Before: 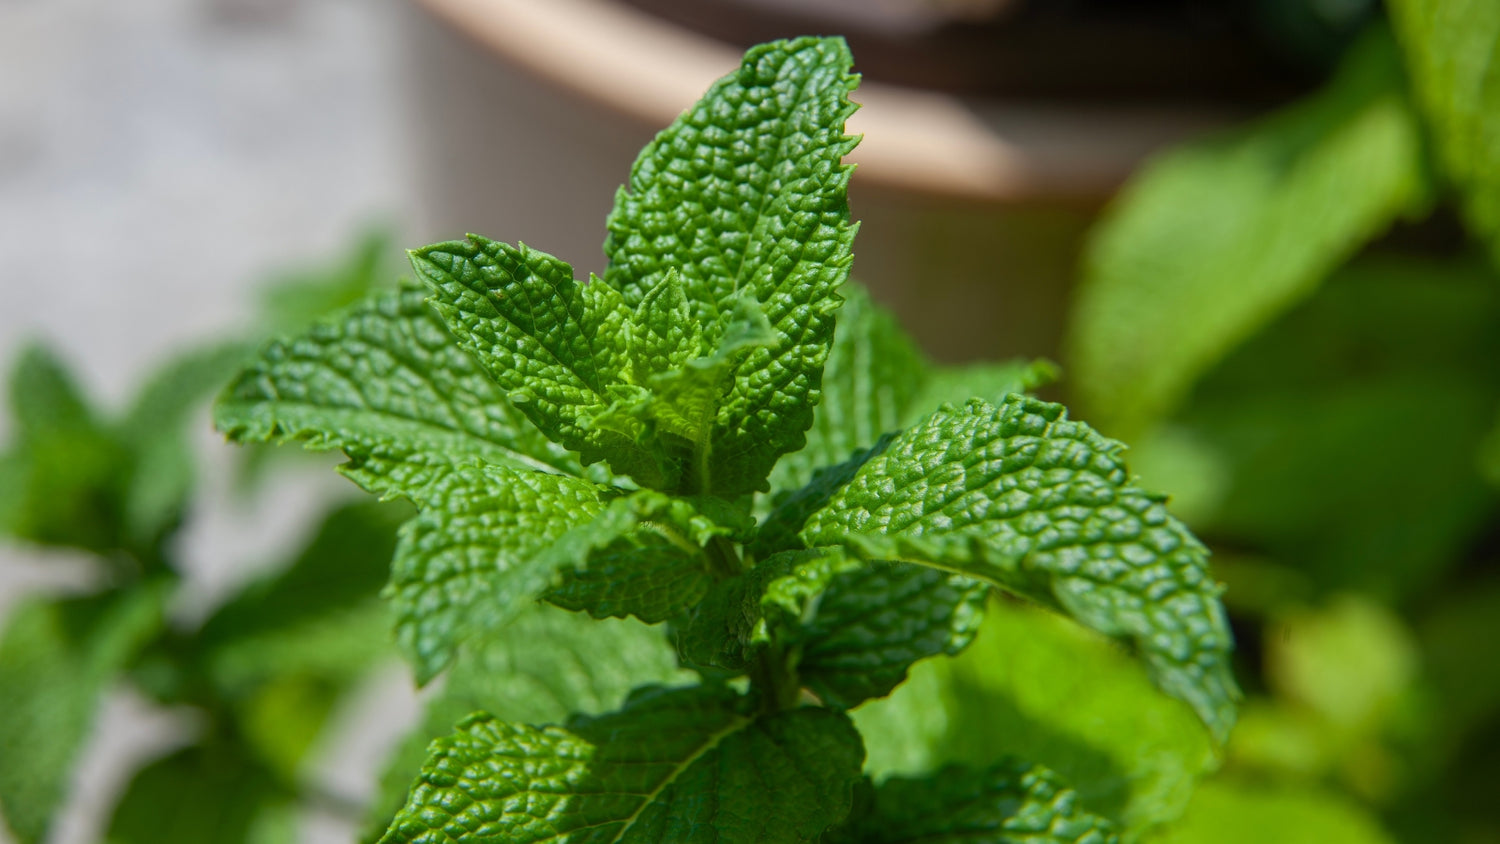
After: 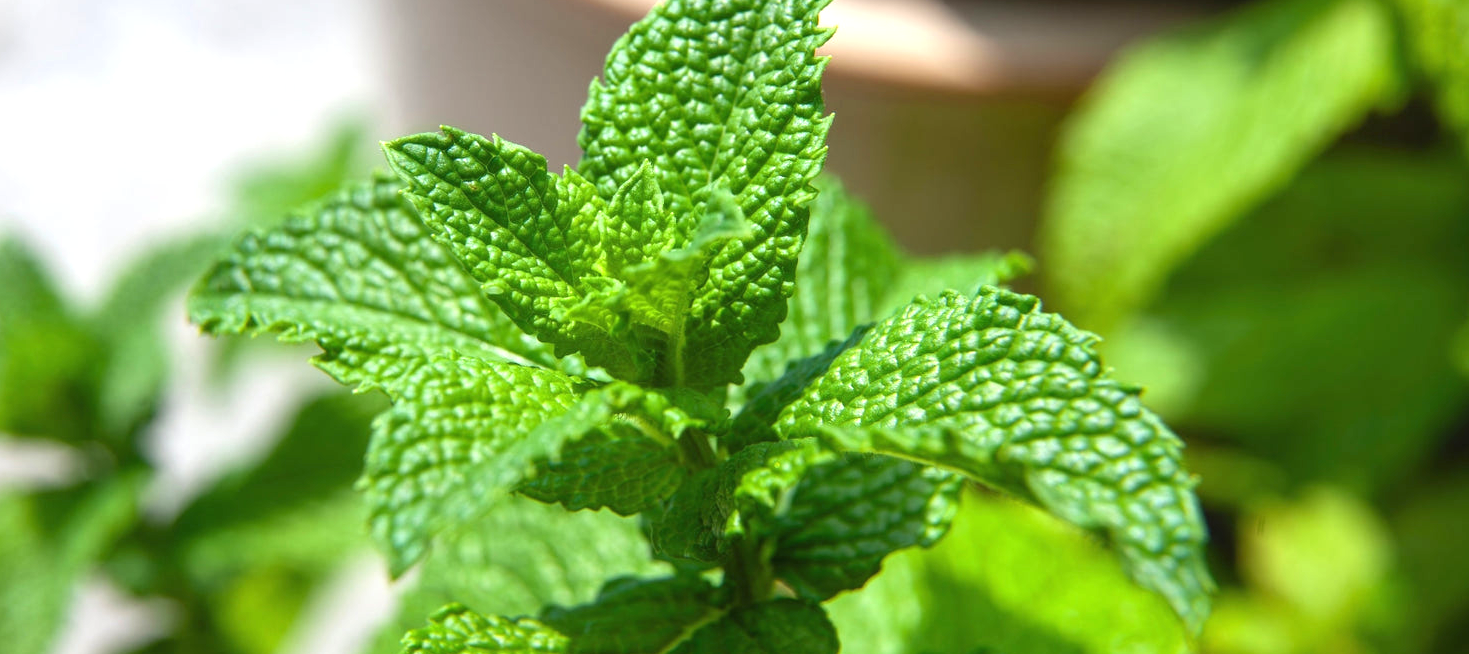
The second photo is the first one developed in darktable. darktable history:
crop and rotate: left 1.821%, top 12.904%, right 0.211%, bottom 9.524%
exposure: black level correction -0.001, exposure 0.907 EV, compensate exposure bias true, compensate highlight preservation false
